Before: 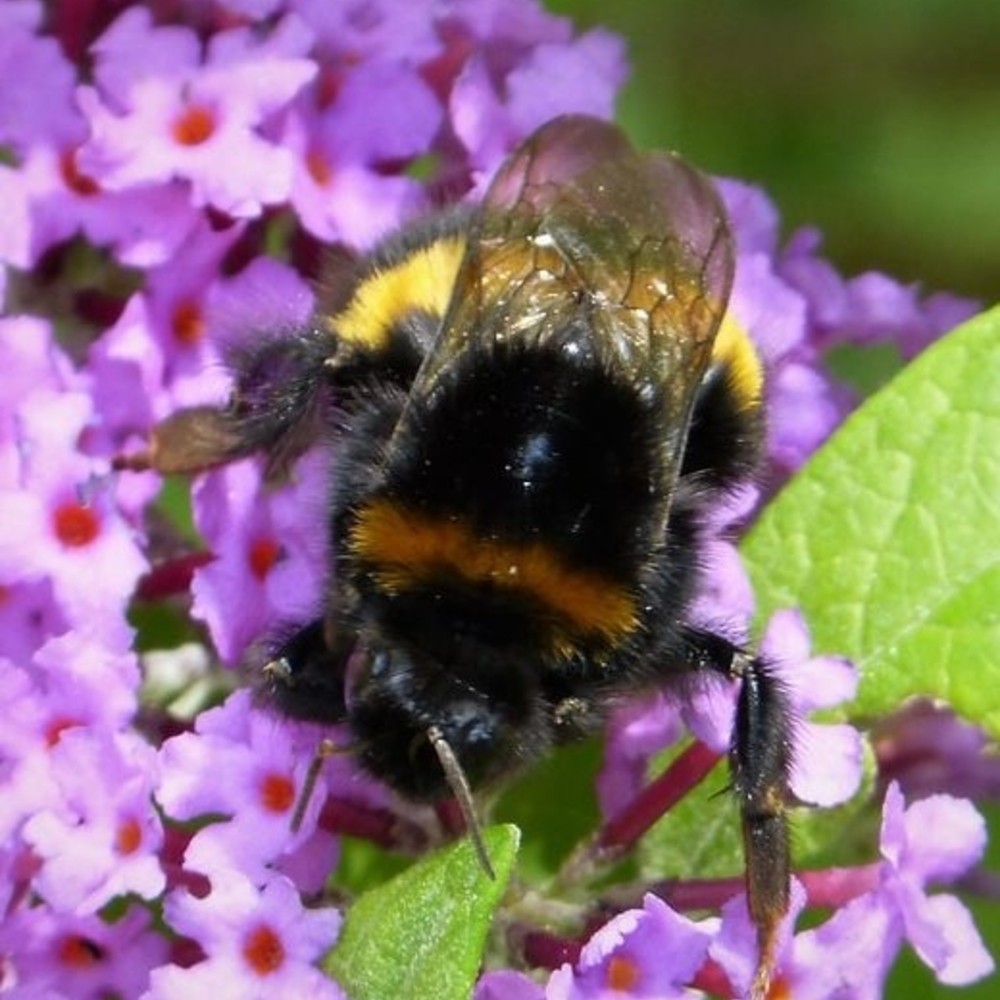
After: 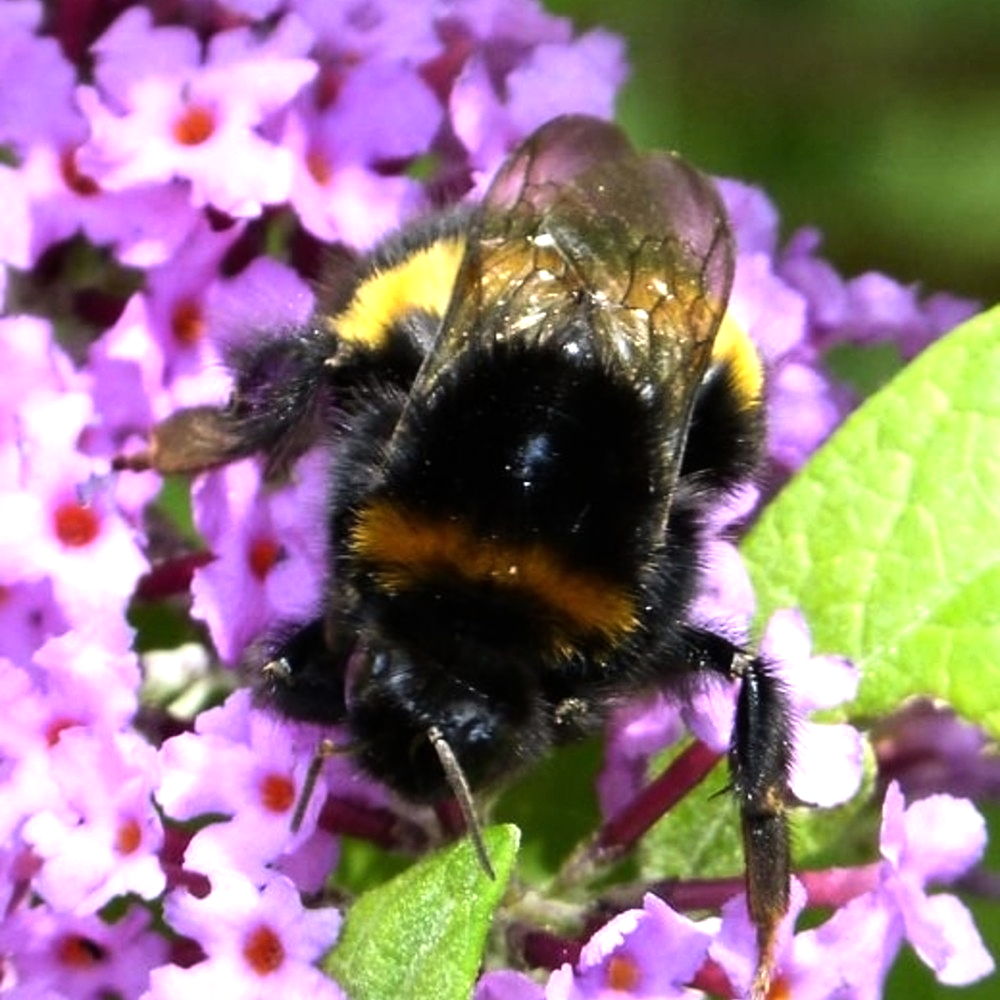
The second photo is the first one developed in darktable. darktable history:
tone equalizer: -8 EV -0.787 EV, -7 EV -0.697 EV, -6 EV -0.635 EV, -5 EV -0.386 EV, -3 EV 0.369 EV, -2 EV 0.6 EV, -1 EV 0.68 EV, +0 EV 0.766 EV, edges refinement/feathering 500, mask exposure compensation -1.57 EV, preserve details no
